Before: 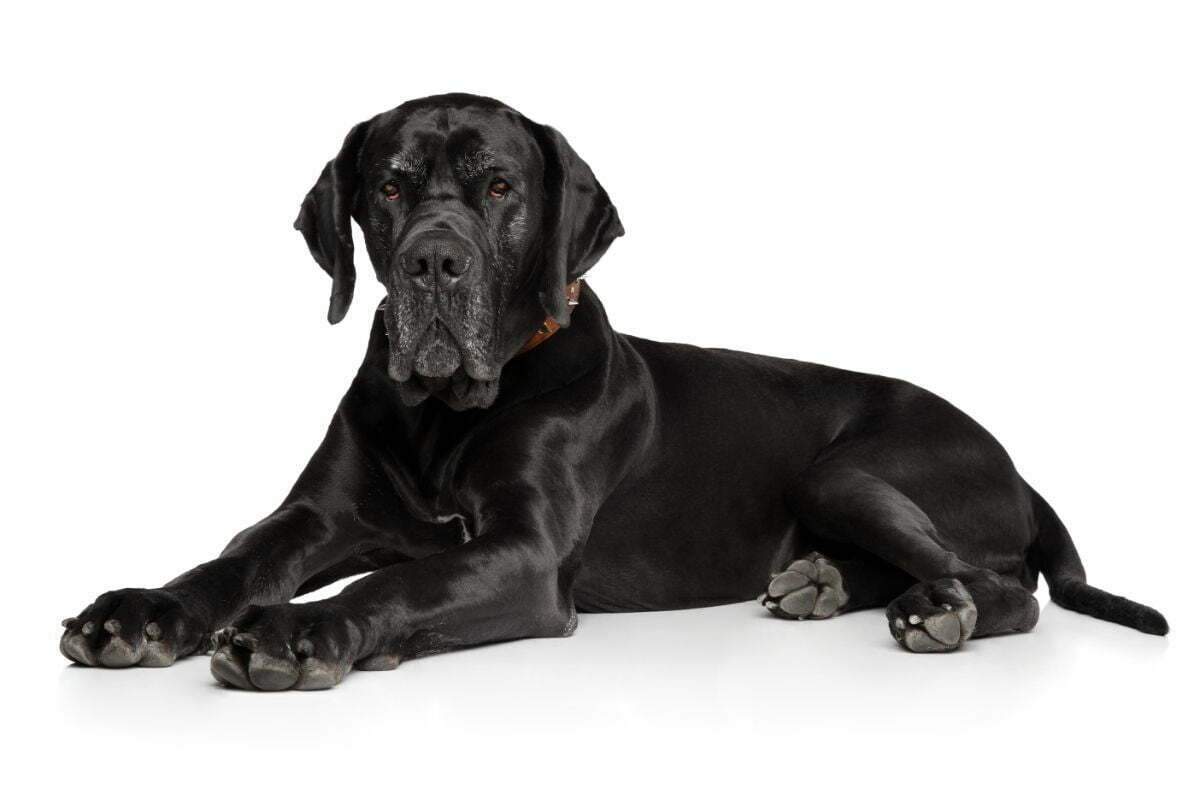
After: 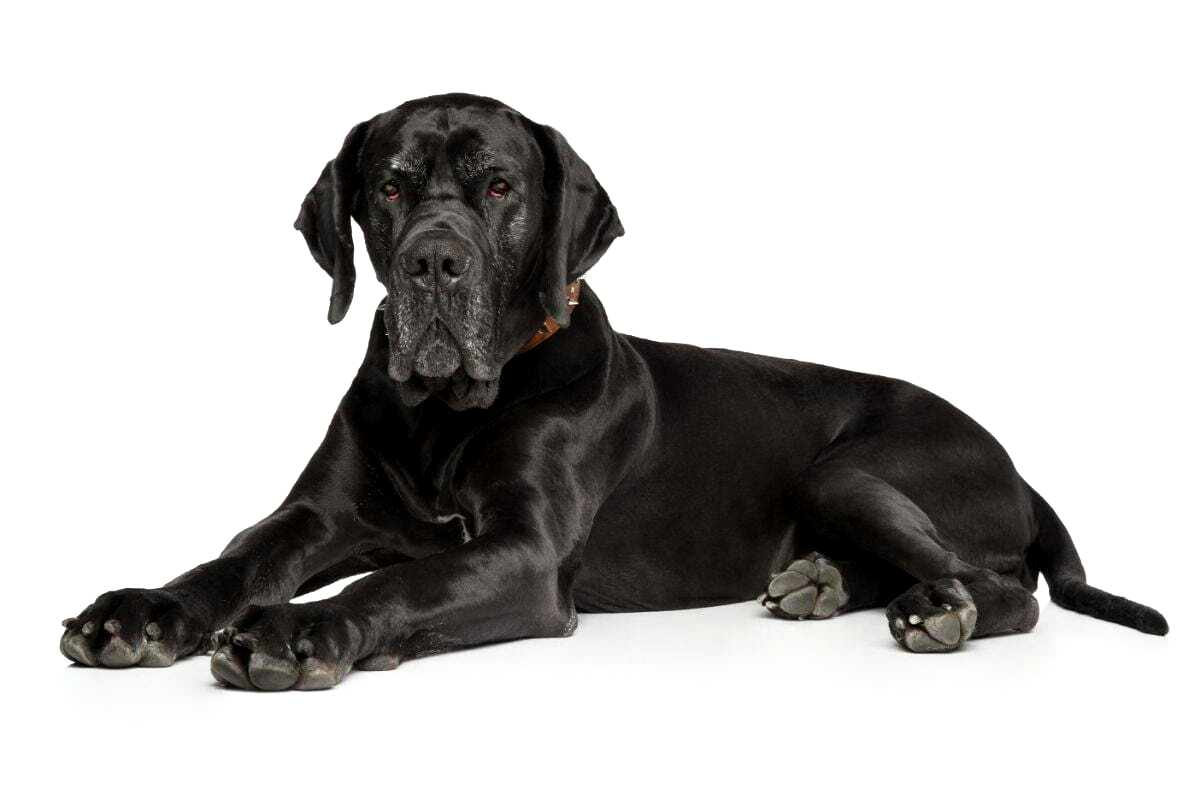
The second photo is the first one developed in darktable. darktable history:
velvia: on, module defaults
local contrast: highlights 106%, shadows 100%, detail 119%, midtone range 0.2
color calibration: illuminant same as pipeline (D50), adaptation XYZ, x 0.345, y 0.357, temperature 5003.9 K
shadows and highlights: shadows -0.9, highlights 41.17
